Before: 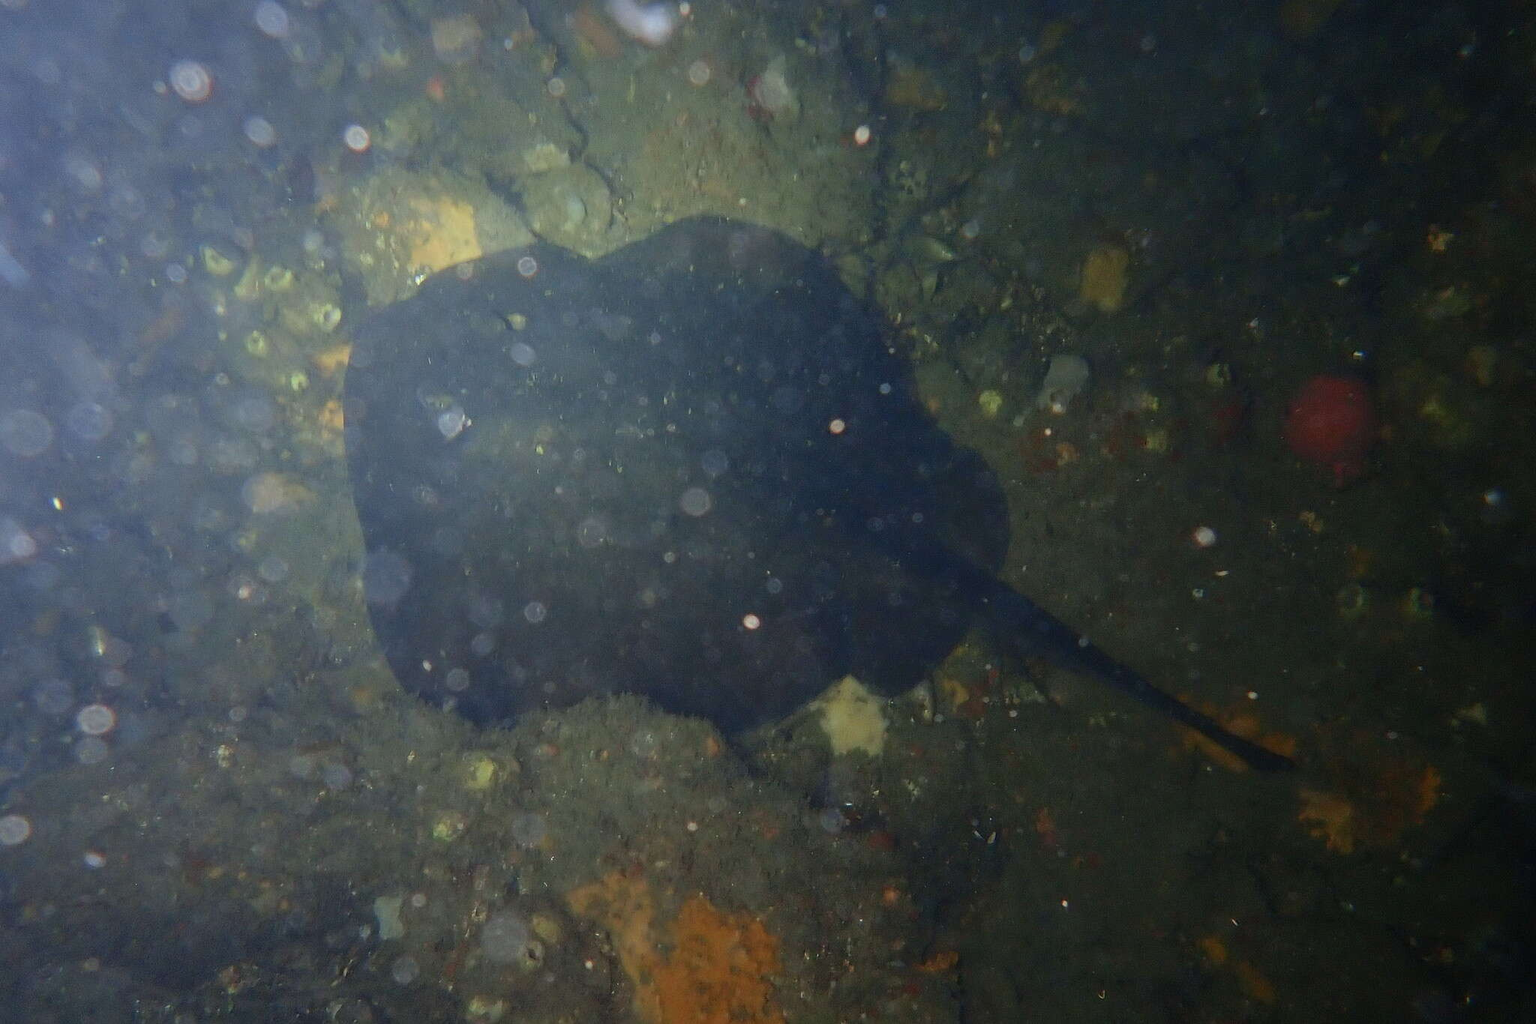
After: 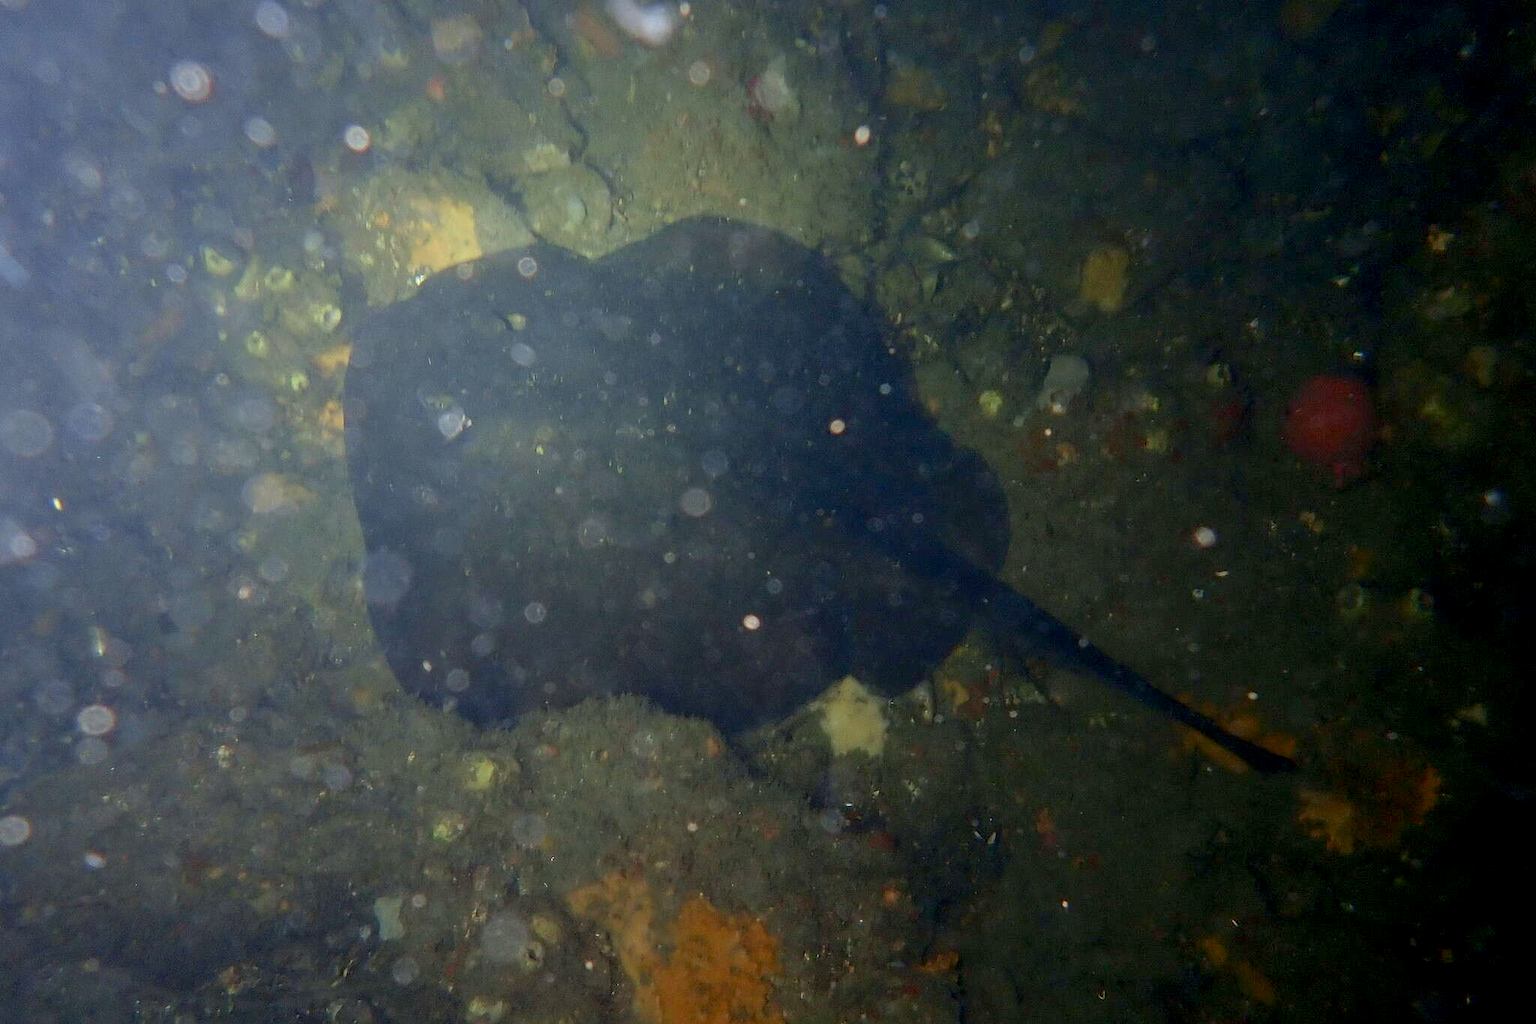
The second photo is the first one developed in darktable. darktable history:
color correction: highlights b* 3
exposure: black level correction 0.007, exposure 0.093 EV, compensate highlight preservation false
base curve: exposure shift 0, preserve colors none
